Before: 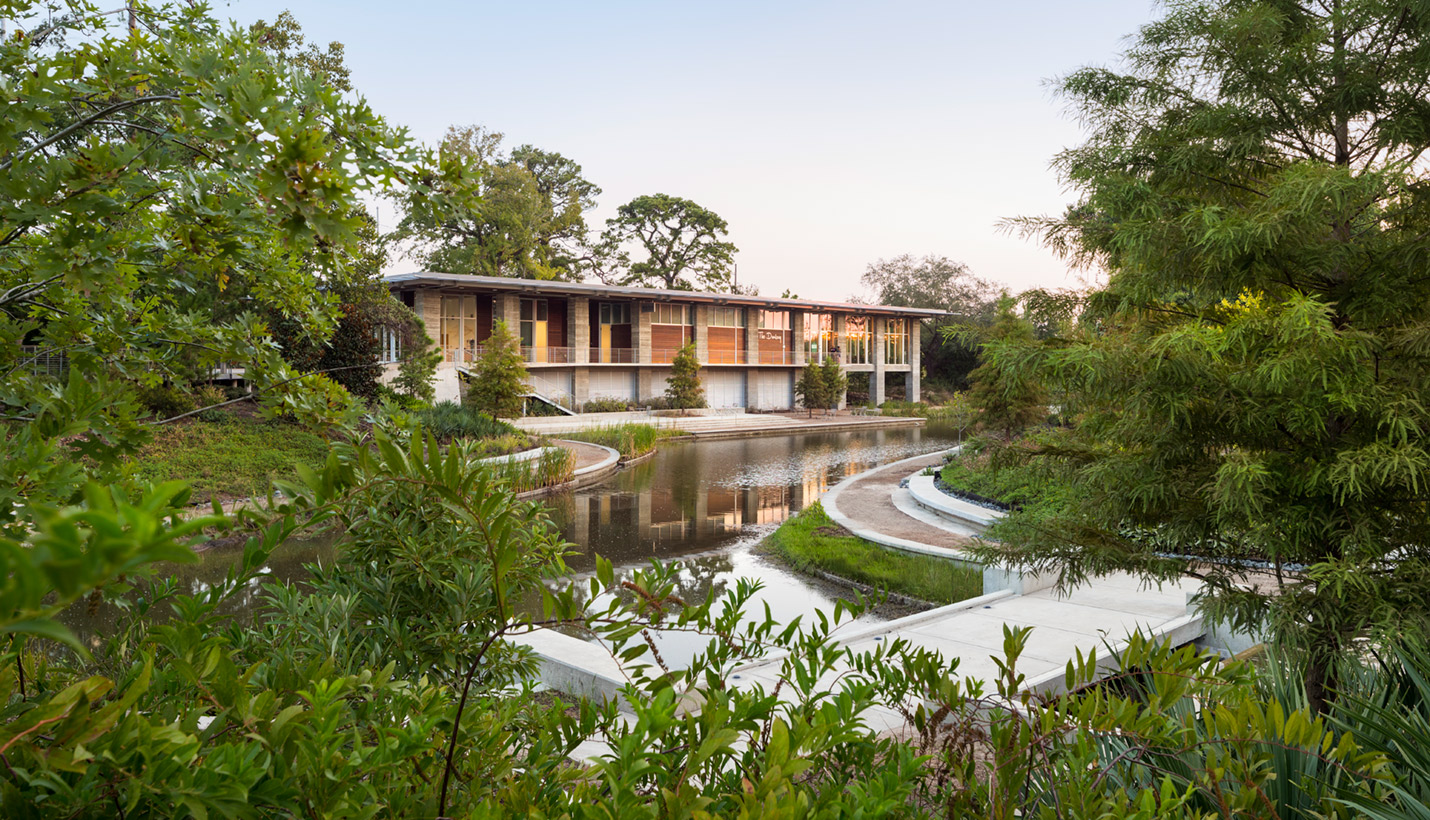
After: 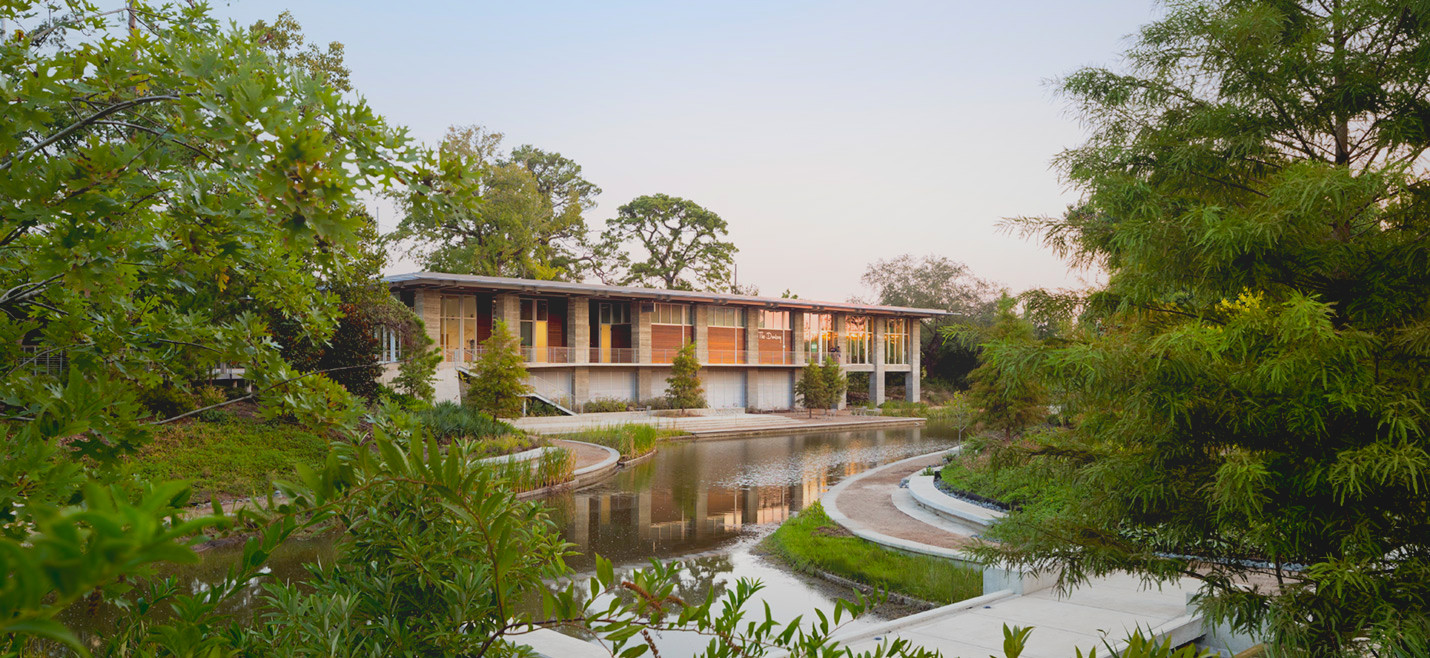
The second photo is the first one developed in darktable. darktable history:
local contrast: detail 70%
color balance rgb: linear chroma grading › global chroma -15.298%, perceptual saturation grading › global saturation 9.755%, global vibrance 20%
crop: bottom 19.714%
exposure: black level correction 0.012, compensate exposure bias true, compensate highlight preservation false
